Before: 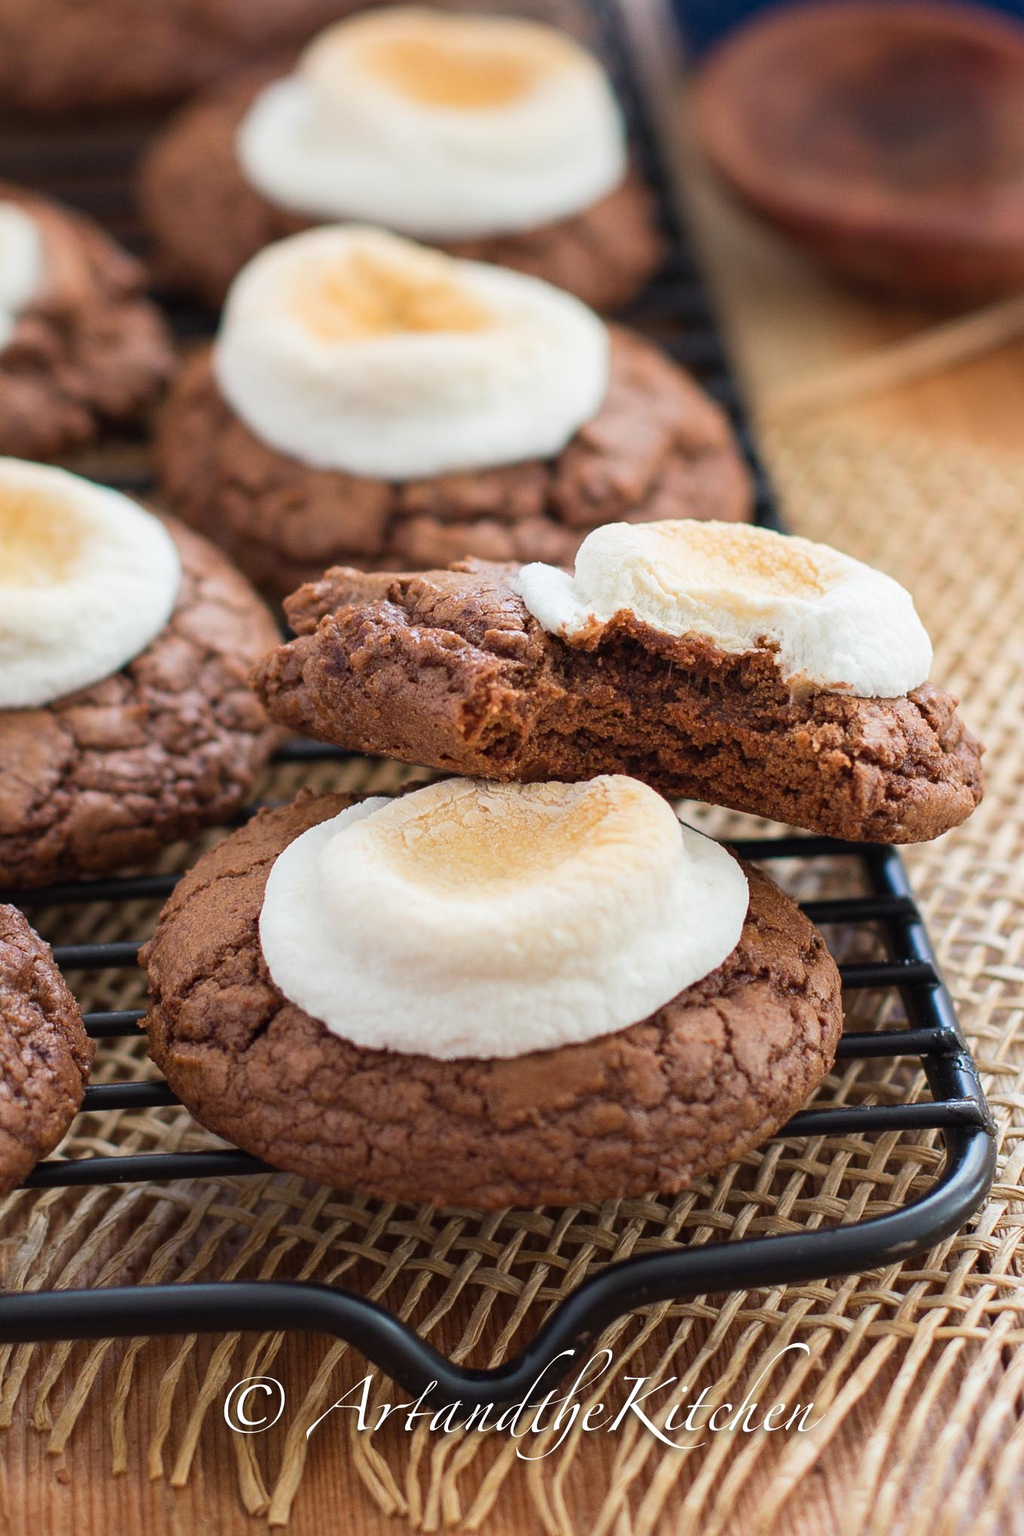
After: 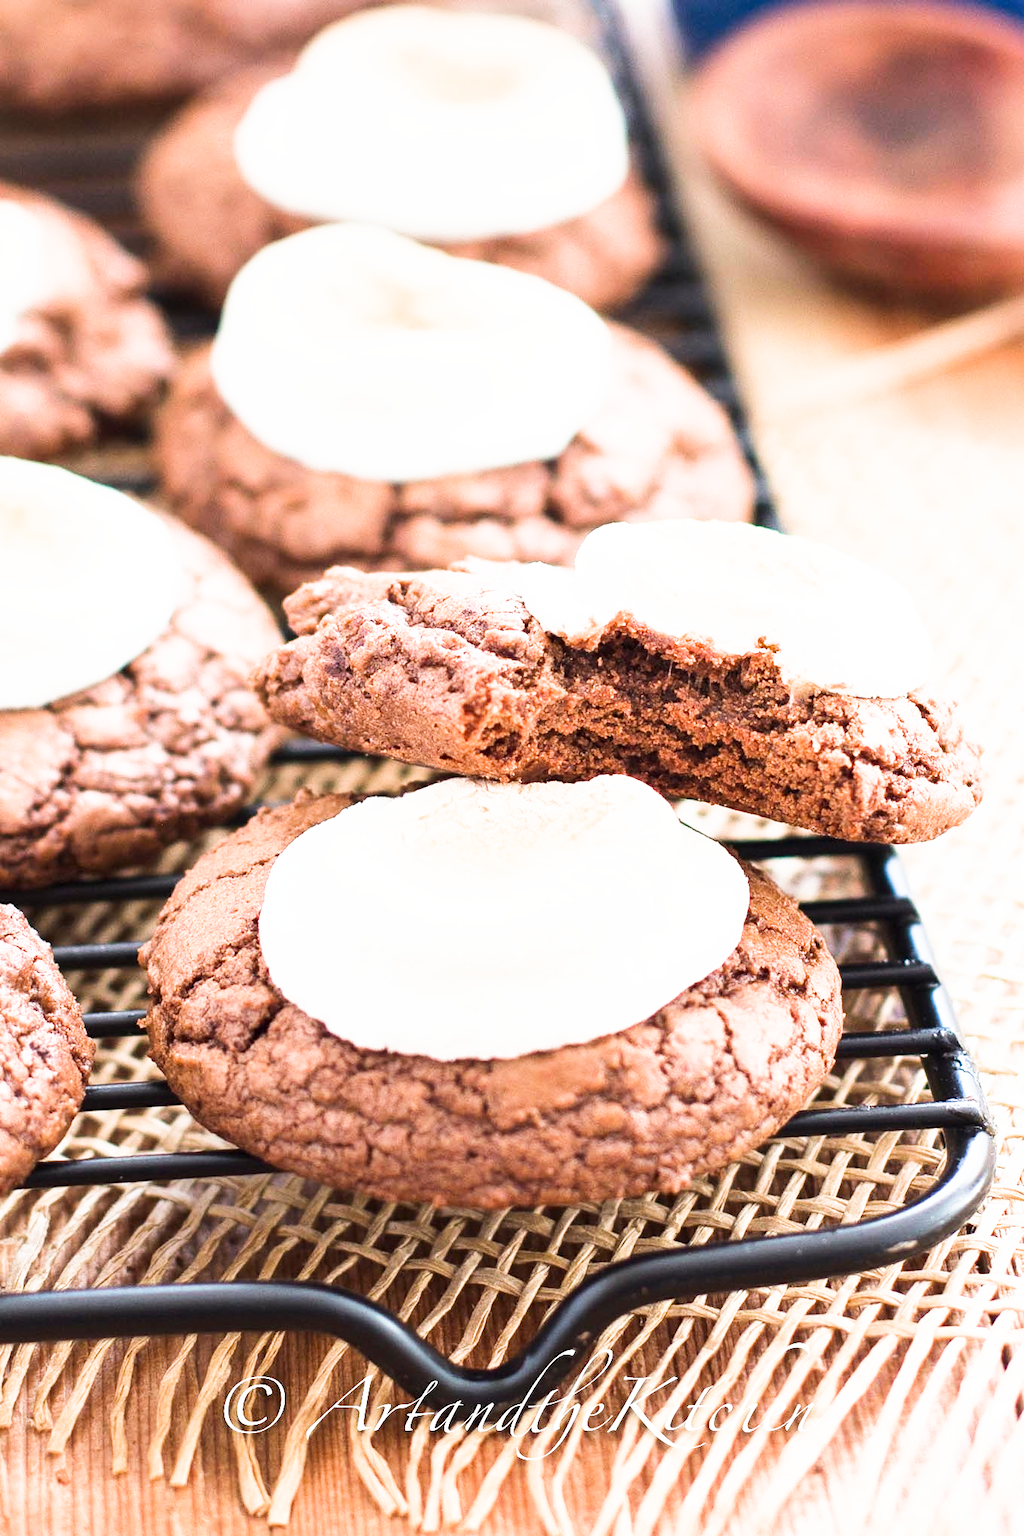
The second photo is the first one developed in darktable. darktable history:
tone equalizer: -8 EV -0.75 EV, -7 EV -0.7 EV, -6 EV -0.6 EV, -5 EV -0.4 EV, -3 EV 0.4 EV, -2 EV 0.6 EV, -1 EV 0.7 EV, +0 EV 0.75 EV, edges refinement/feathering 500, mask exposure compensation -1.57 EV, preserve details no
exposure: black level correction 0.001, exposure 1.822 EV, compensate exposure bias true, compensate highlight preservation false
sigmoid: contrast 1.22, skew 0.65
